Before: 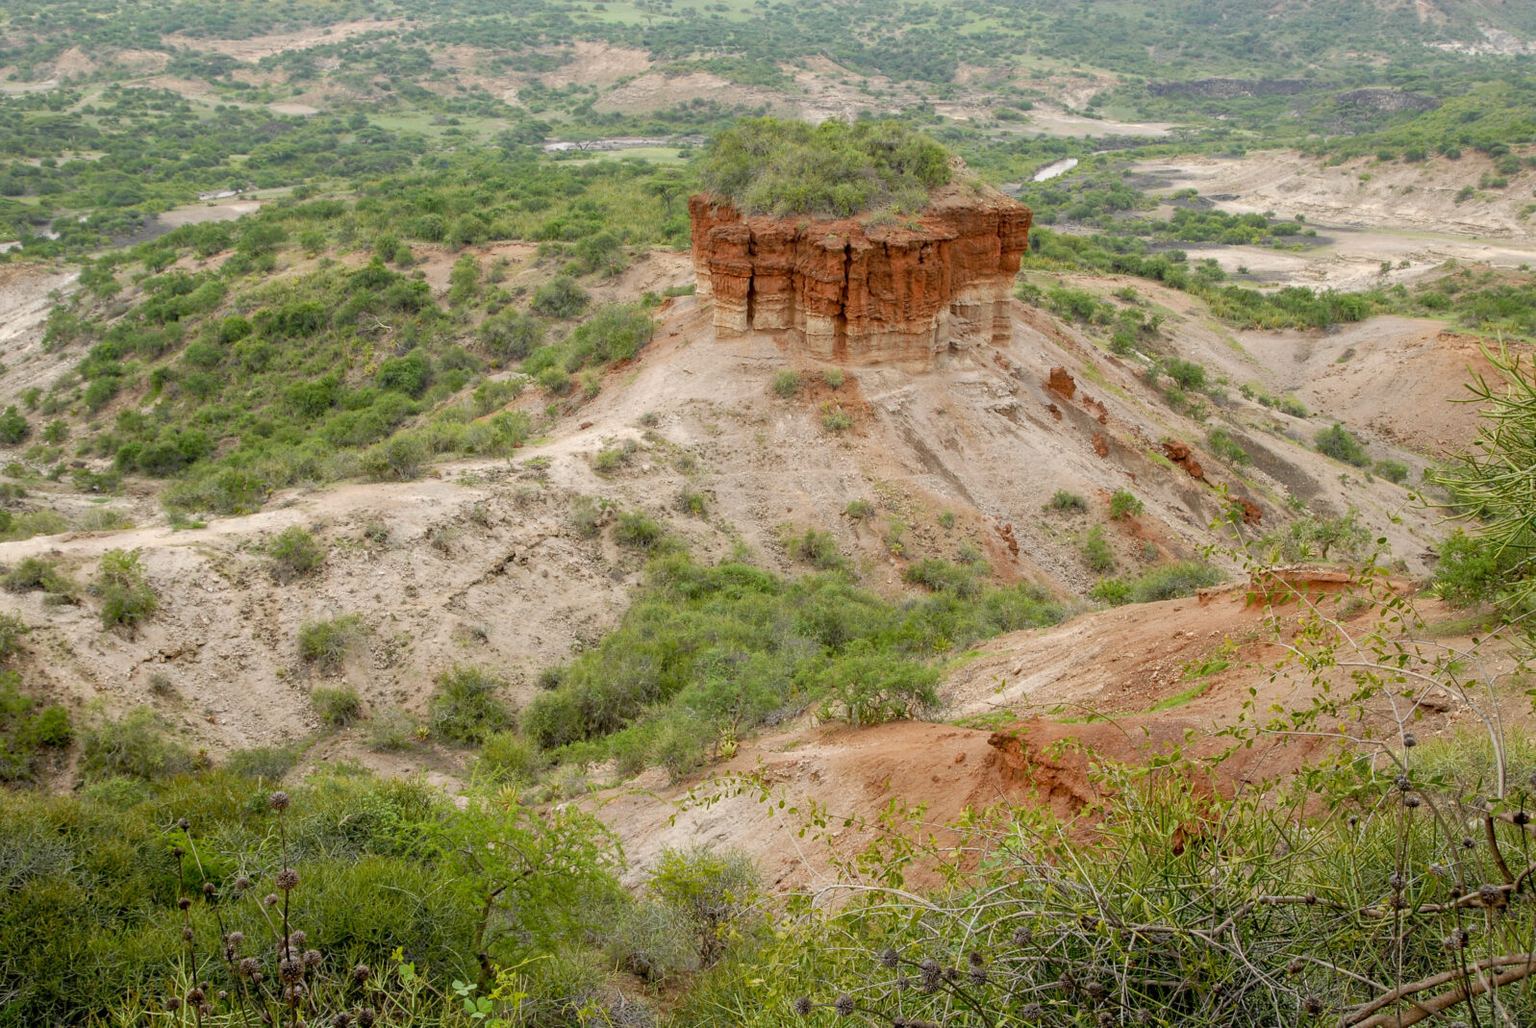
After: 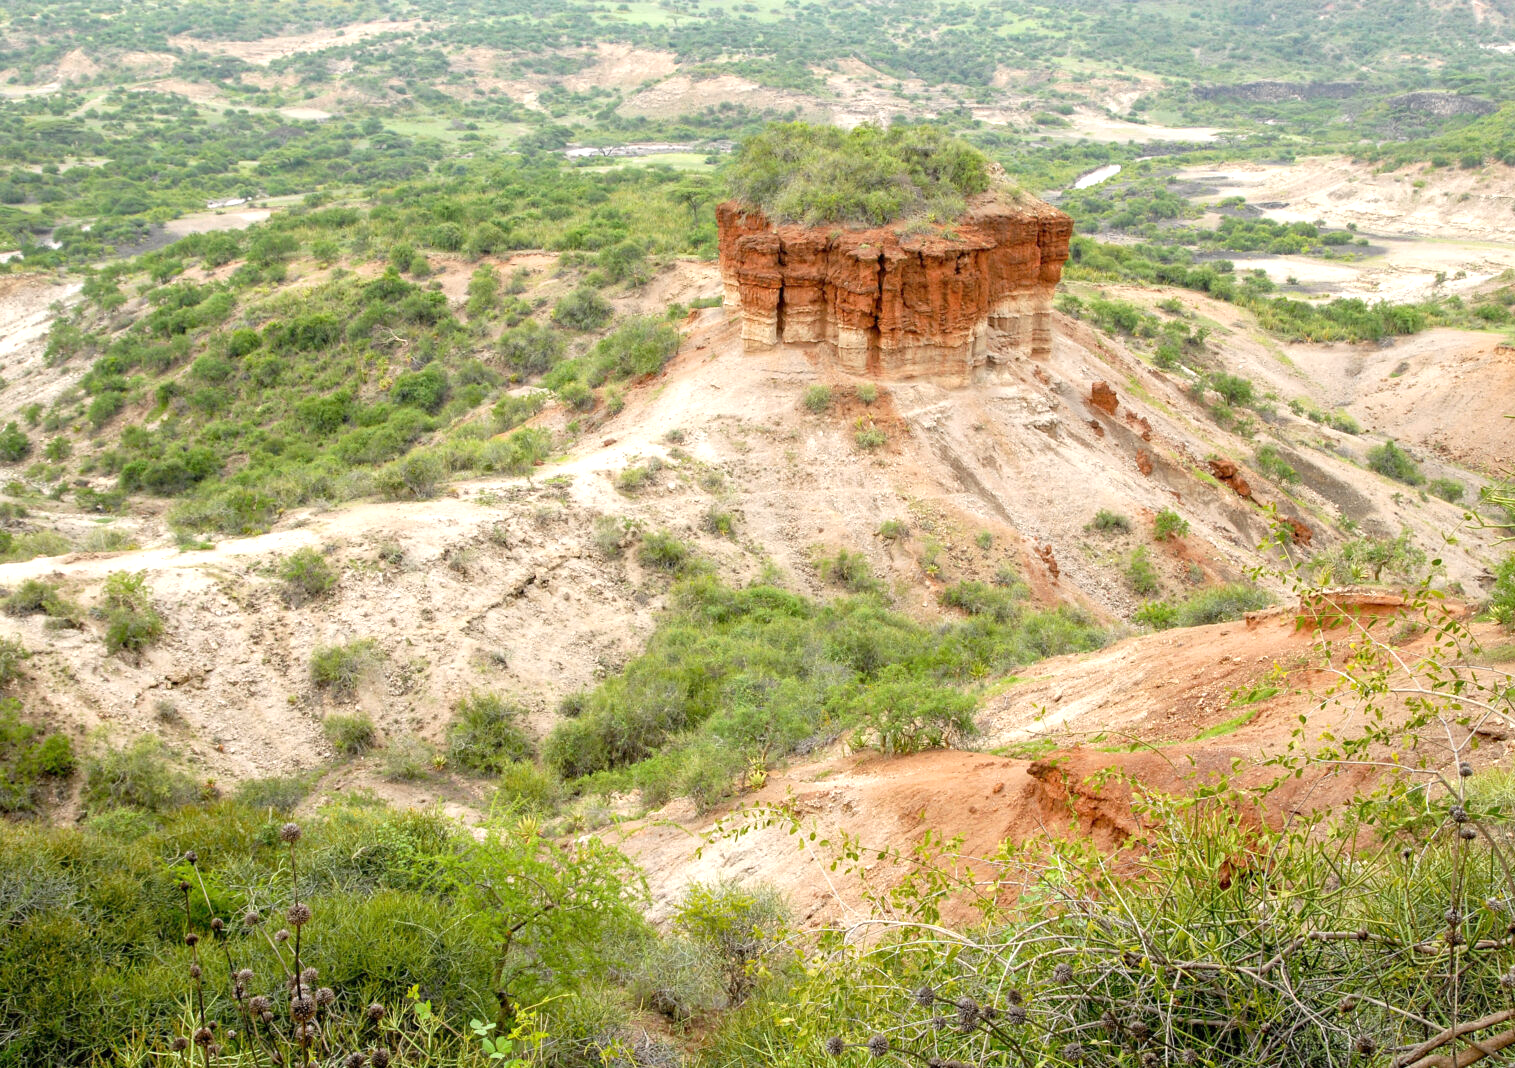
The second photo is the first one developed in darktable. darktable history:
crop and rotate: left 0%, right 5.08%
exposure: exposure 0.779 EV, compensate highlight preservation false
